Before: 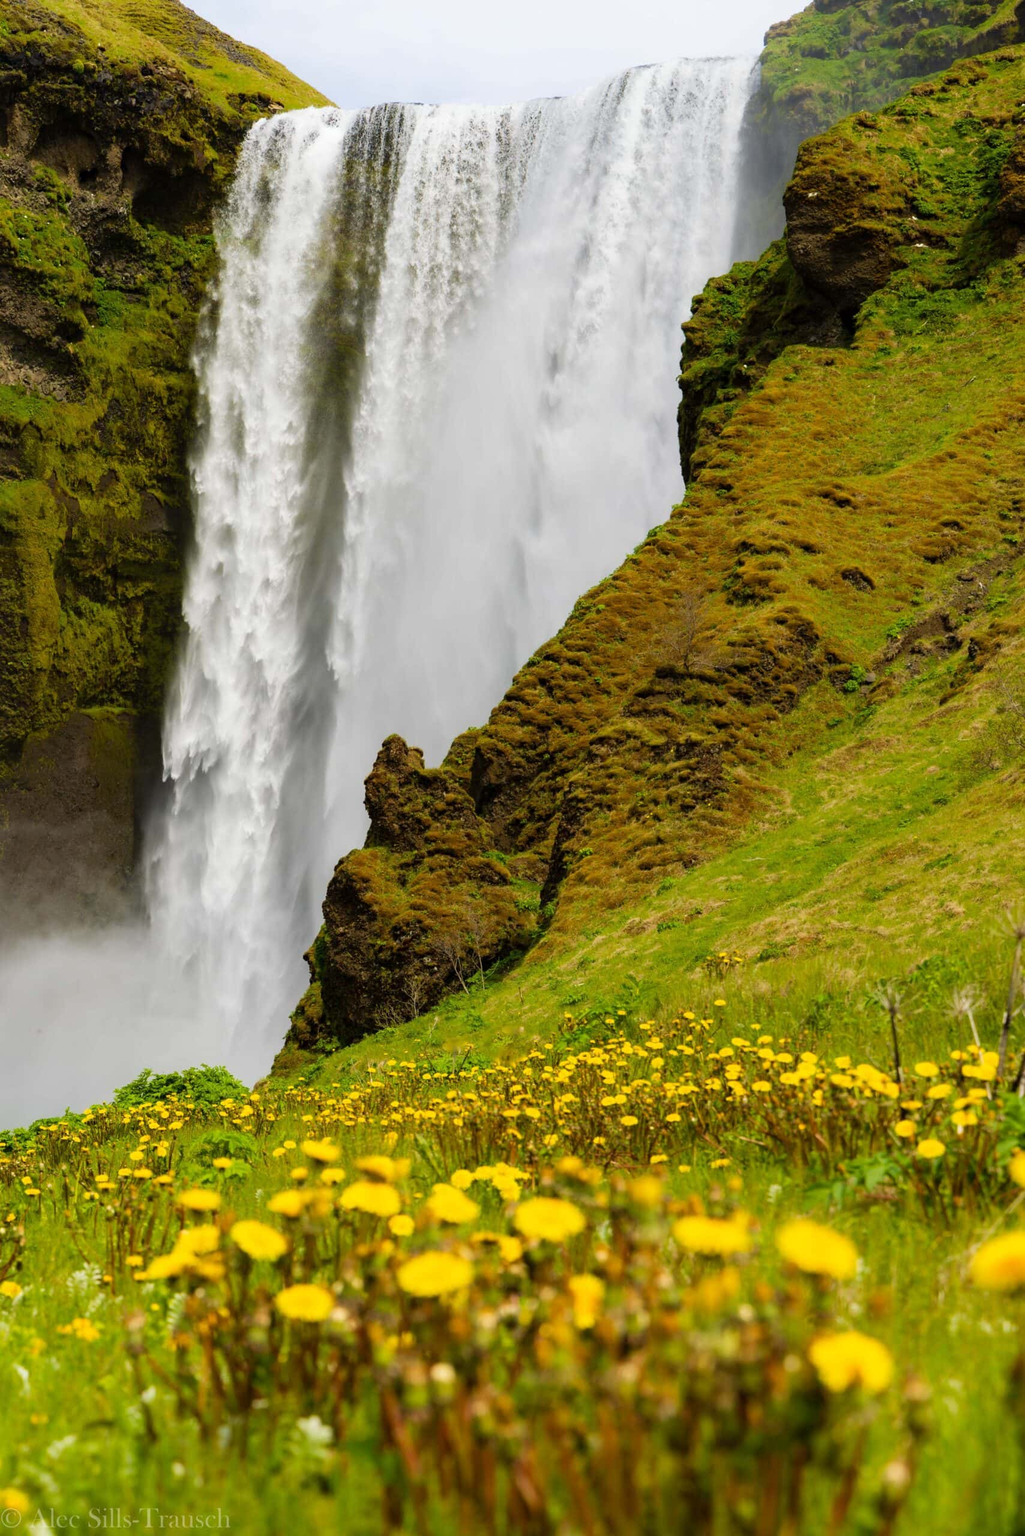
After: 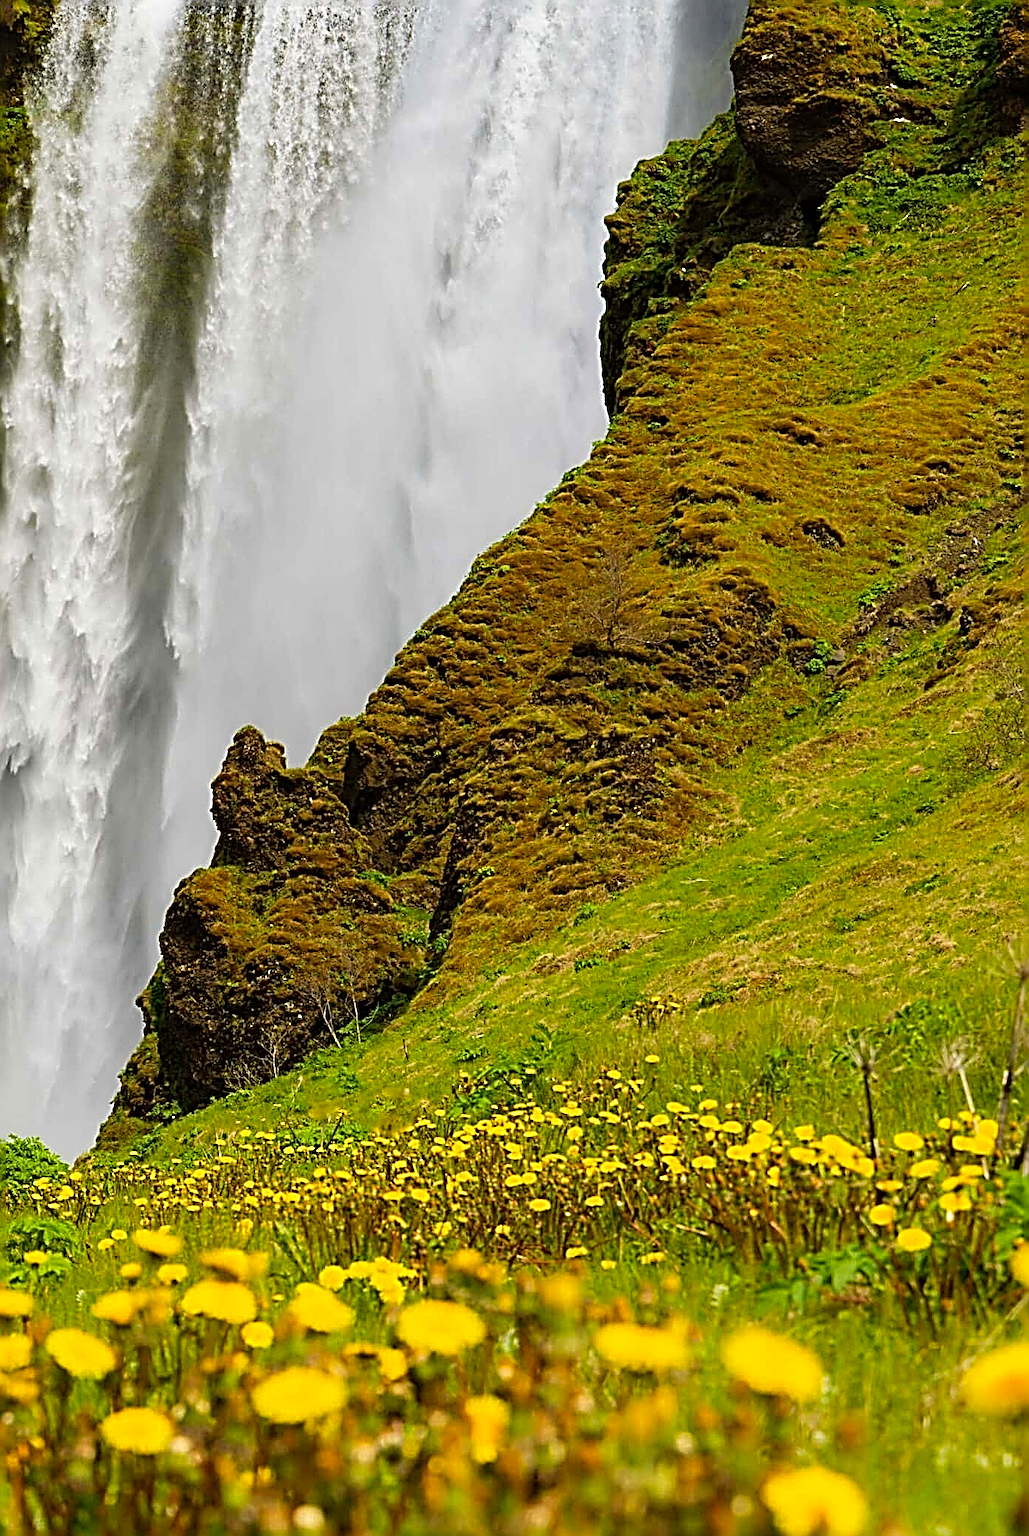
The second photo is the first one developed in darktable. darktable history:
contrast brightness saturation: saturation 0.128
sharpen: radius 3.197, amount 1.731
crop: left 18.938%, top 9.725%, right 0%, bottom 9.6%
